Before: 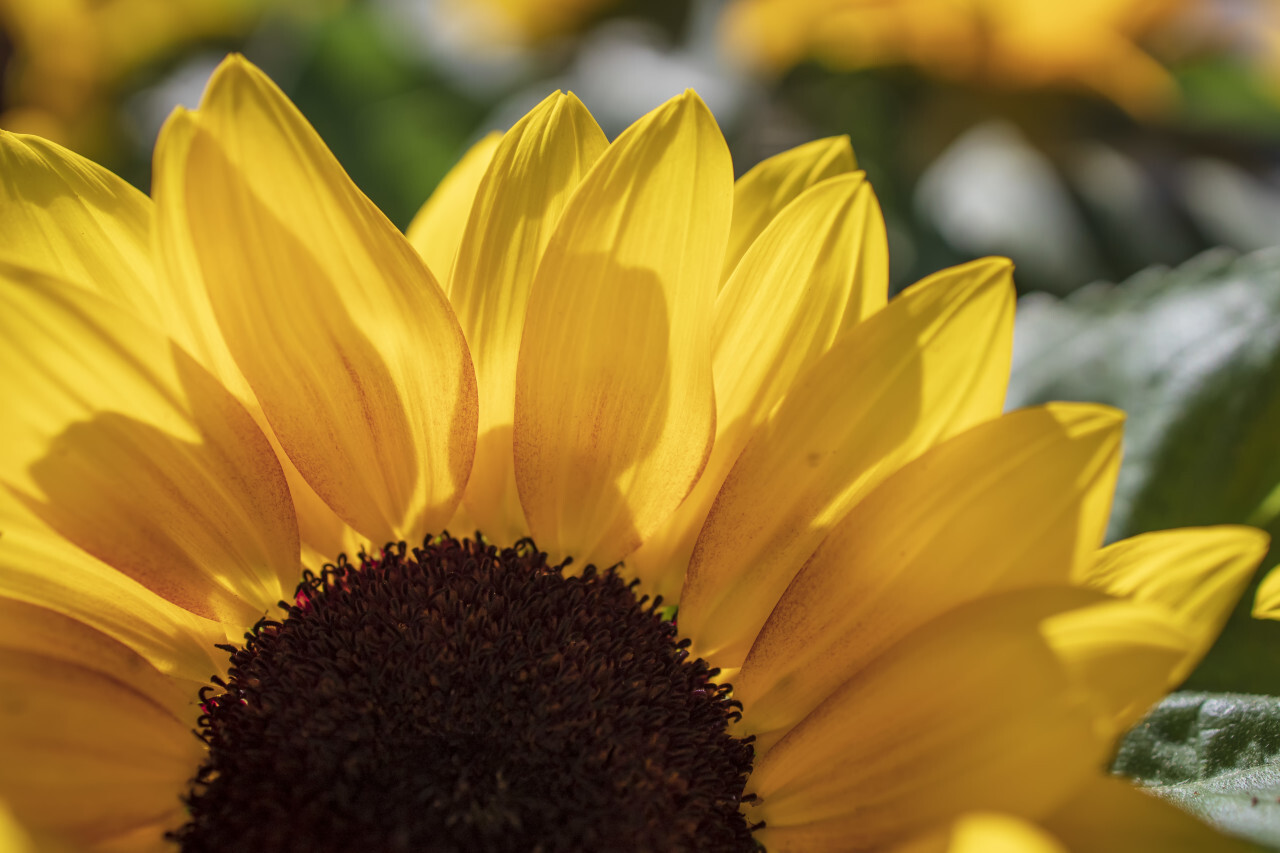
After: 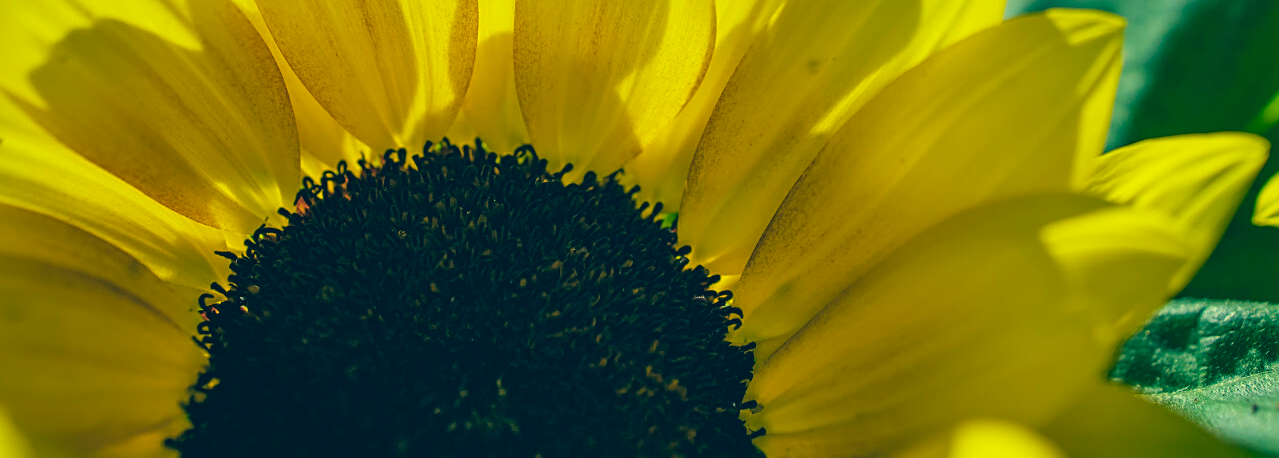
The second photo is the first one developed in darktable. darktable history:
crop and rotate: top 46.27%, right 0.046%
shadows and highlights: low approximation 0.01, soften with gaussian
sharpen: radius 1.969
color correction: highlights a* -15.33, highlights b* 39.77, shadows a* -39.89, shadows b* -26.29
